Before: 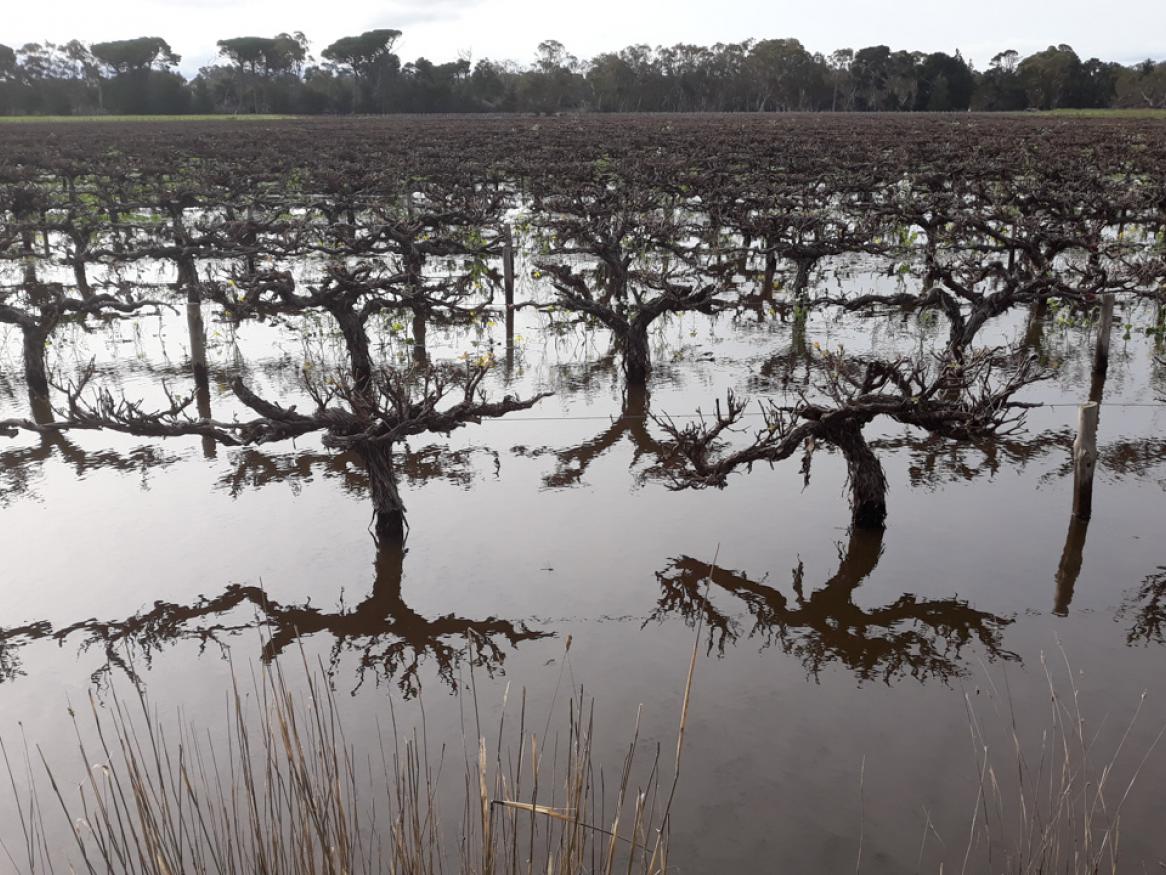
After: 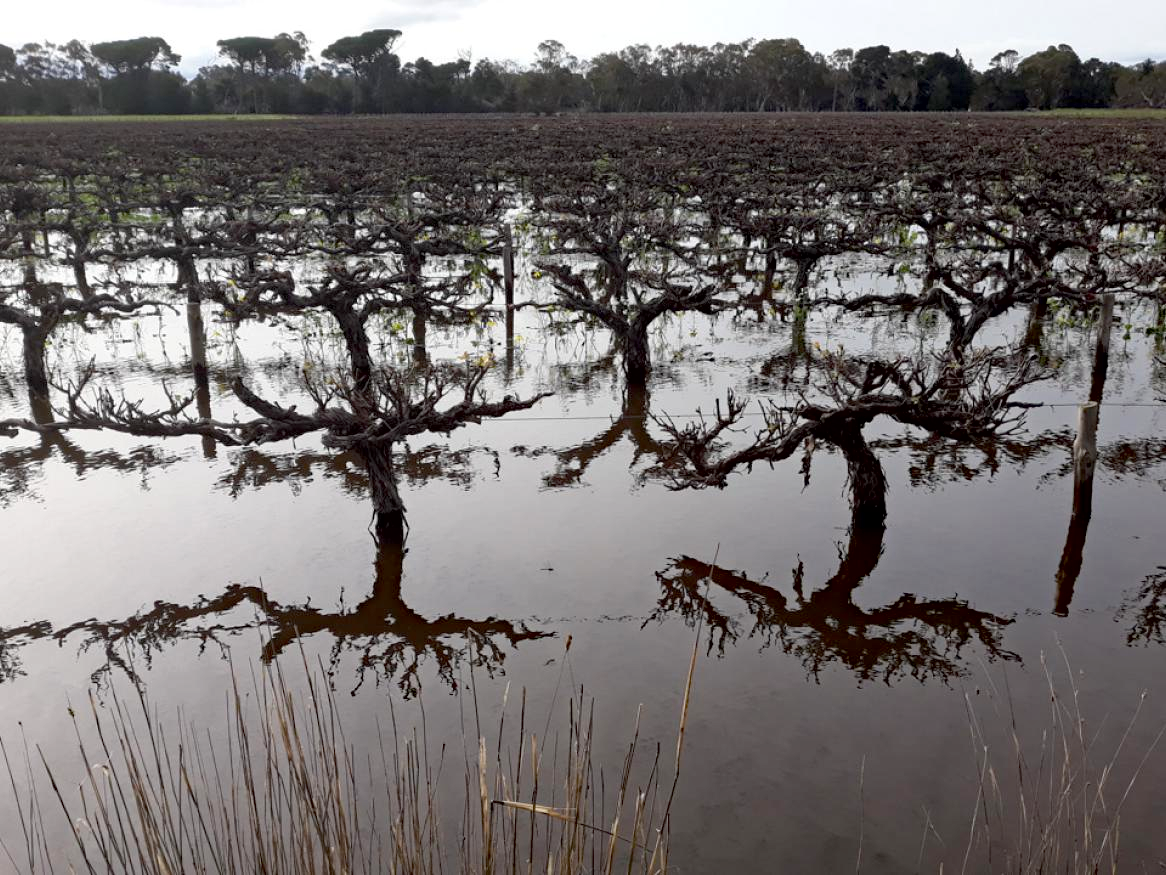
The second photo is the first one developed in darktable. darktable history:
contrast brightness saturation: saturation -0.04
haze removal: strength 0.29, distance 0.25, compatibility mode true, adaptive false
exposure: black level correction 0.009, exposure 0.014 EV, compensate highlight preservation false
